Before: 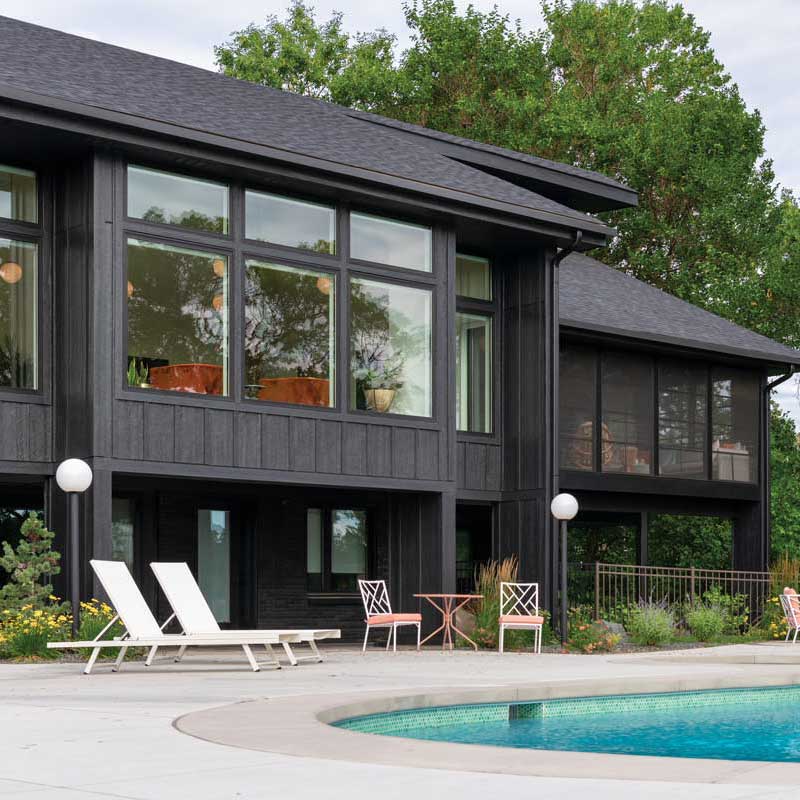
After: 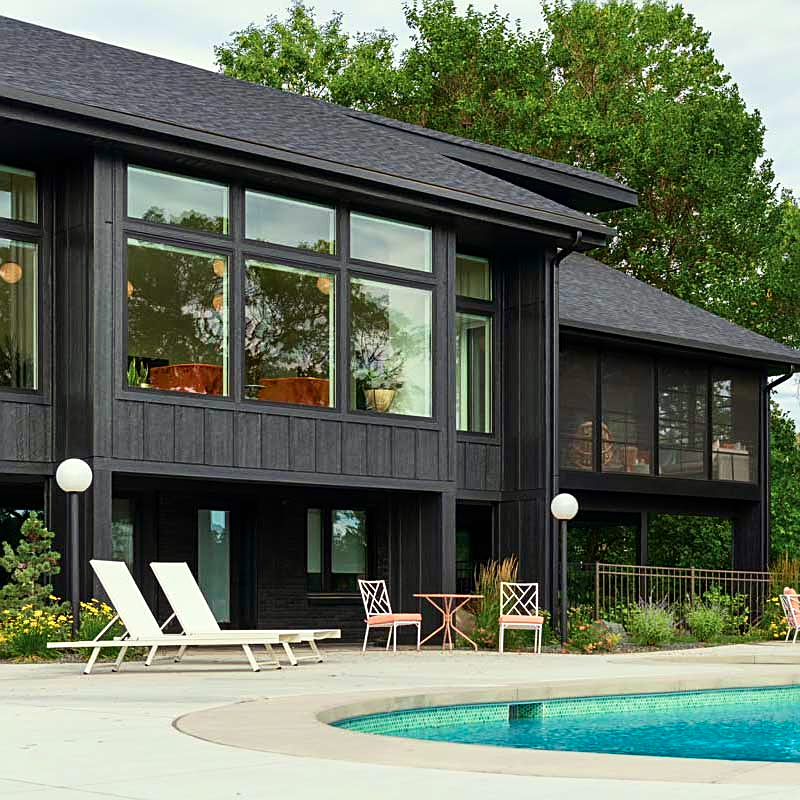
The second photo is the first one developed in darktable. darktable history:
contrast brightness saturation: contrast 0.15, brightness -0.01, saturation 0.1
velvia: on, module defaults
color correction: highlights a* -4.28, highlights b* 6.53
sharpen: on, module defaults
